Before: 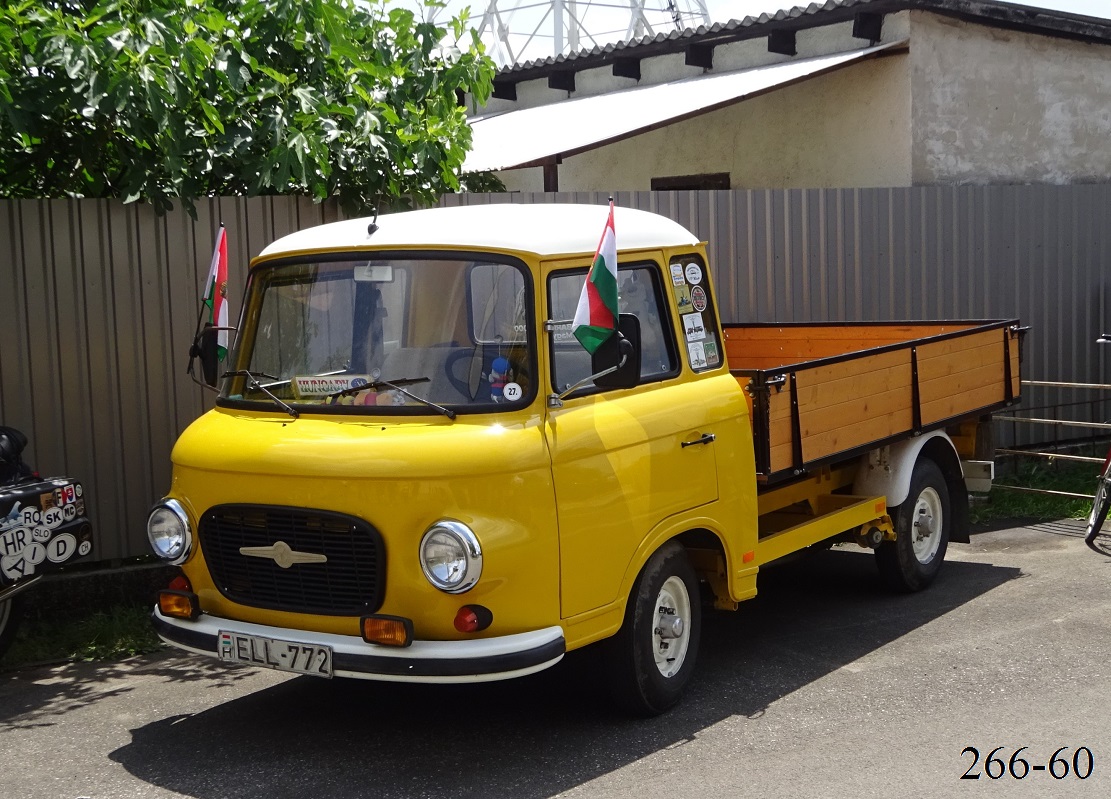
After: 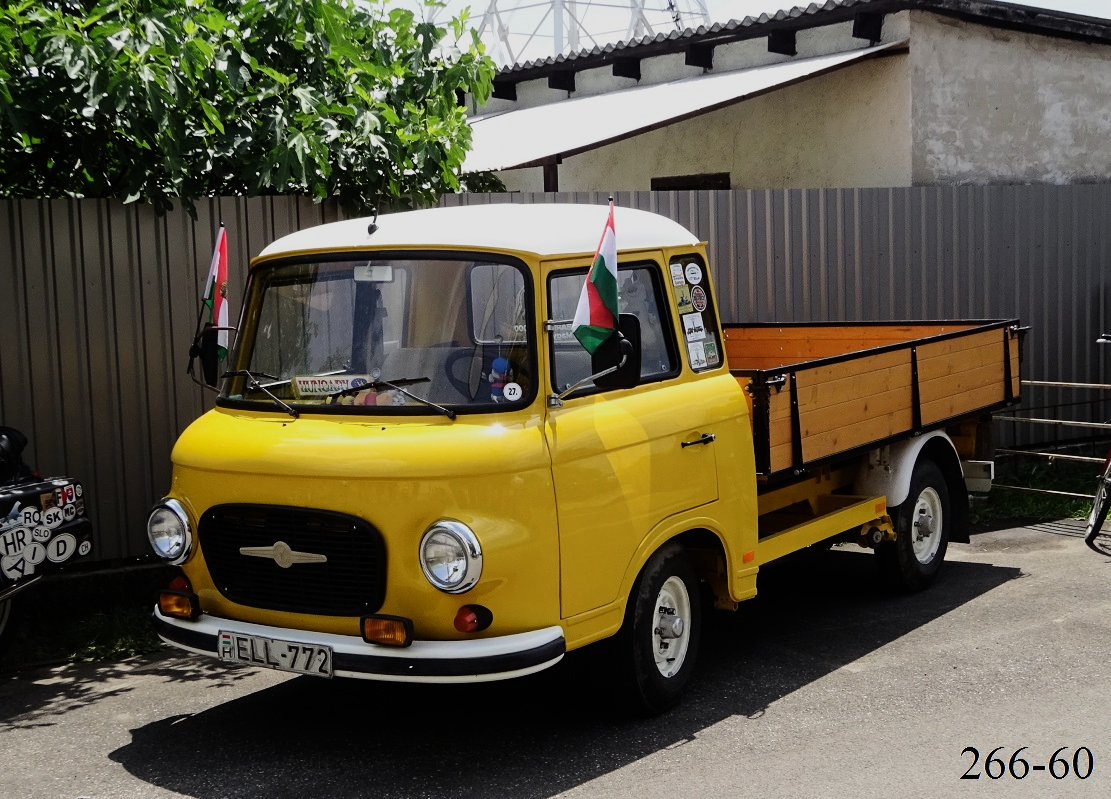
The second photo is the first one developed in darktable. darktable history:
white balance: emerald 1
filmic rgb: black relative exposure -7.5 EV, white relative exposure 5 EV, hardness 3.31, contrast 1.3, contrast in shadows safe
